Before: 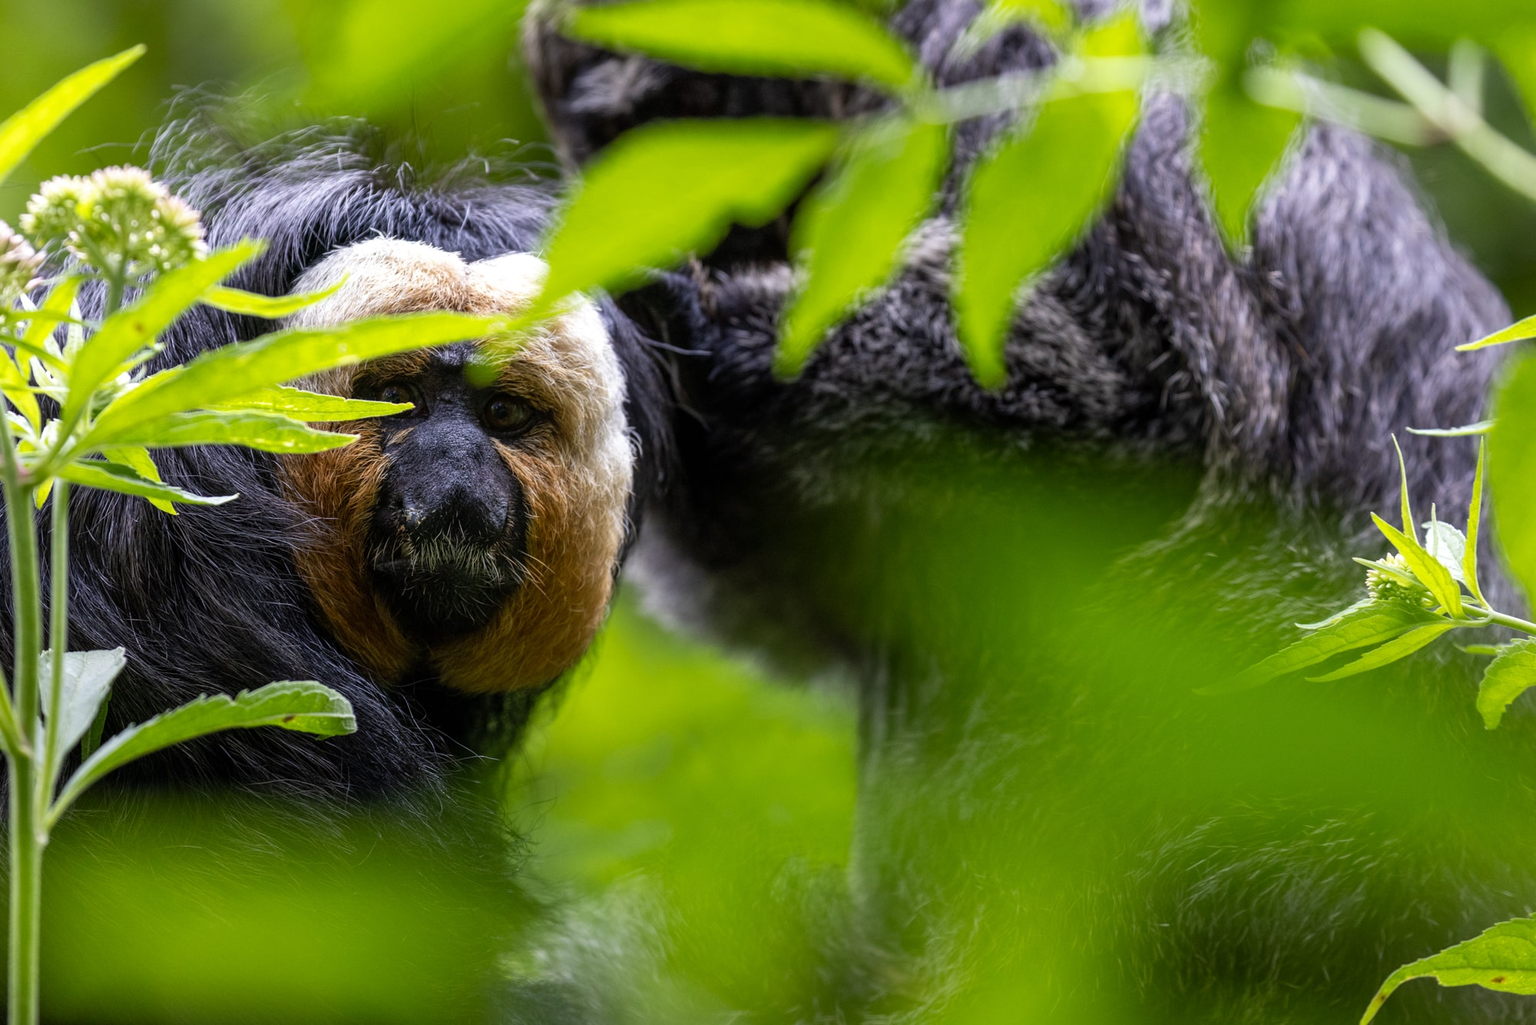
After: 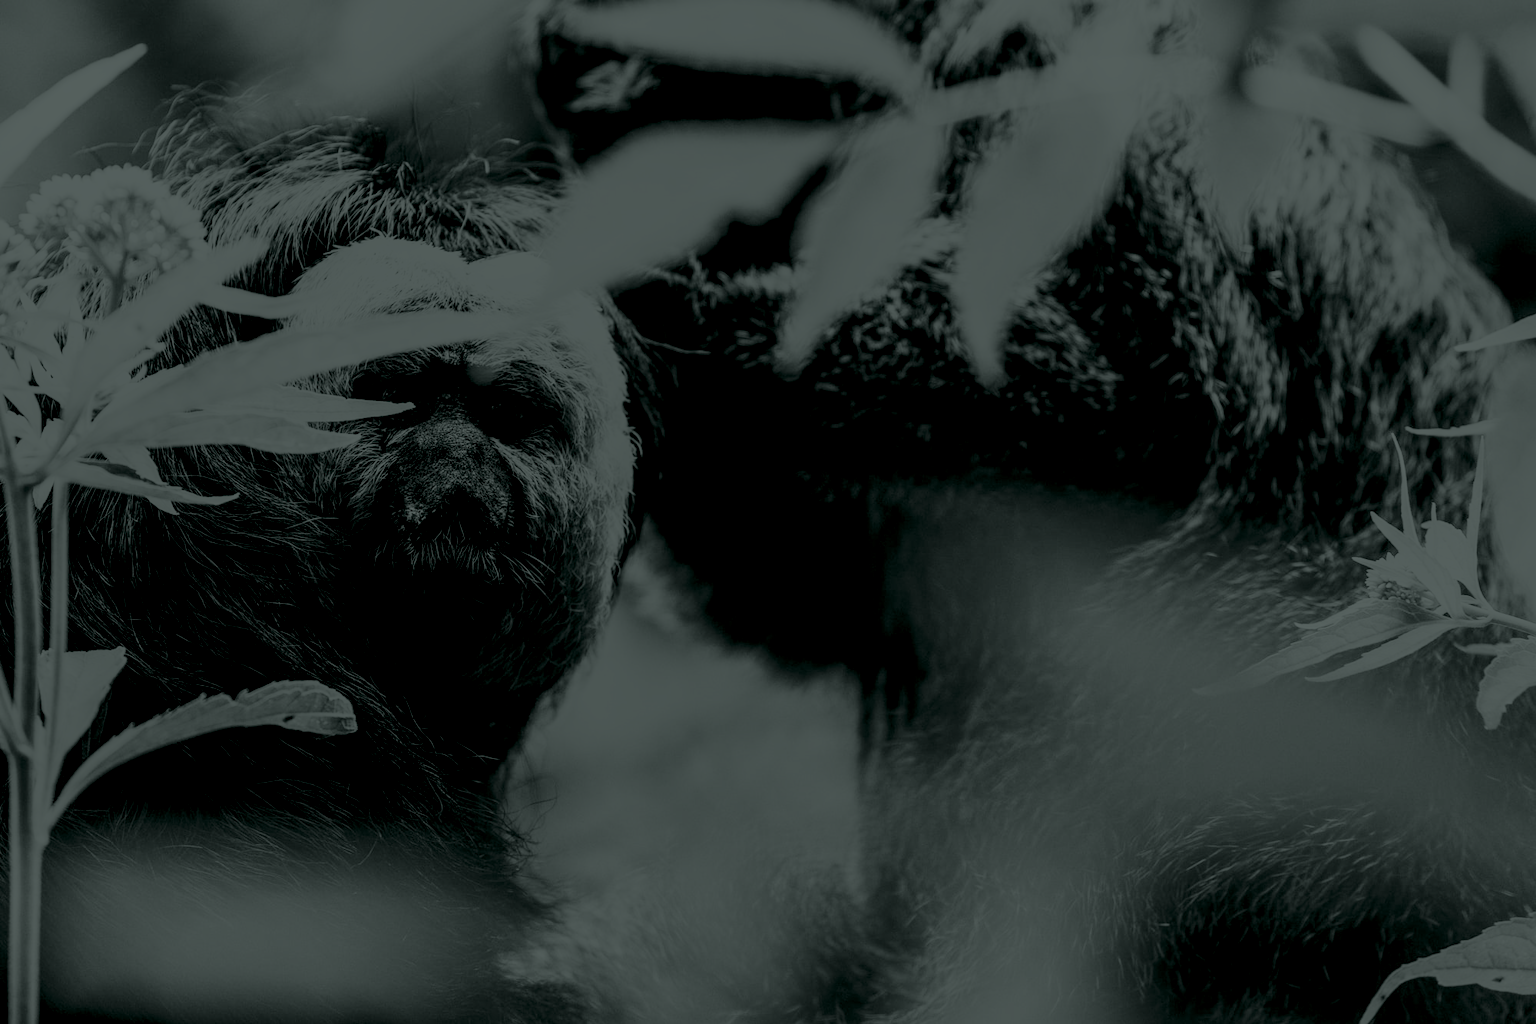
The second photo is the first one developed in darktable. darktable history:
local contrast: detail 130%
colorize: hue 90°, saturation 19%, lightness 1.59%, version 1
rgb curve: curves: ch0 [(0, 0) (0.21, 0.15) (0.24, 0.21) (0.5, 0.75) (0.75, 0.96) (0.89, 0.99) (1, 1)]; ch1 [(0, 0.02) (0.21, 0.13) (0.25, 0.2) (0.5, 0.67) (0.75, 0.9) (0.89, 0.97) (1, 1)]; ch2 [(0, 0.02) (0.21, 0.13) (0.25, 0.2) (0.5, 0.67) (0.75, 0.9) (0.89, 0.97) (1, 1)], compensate middle gray true
